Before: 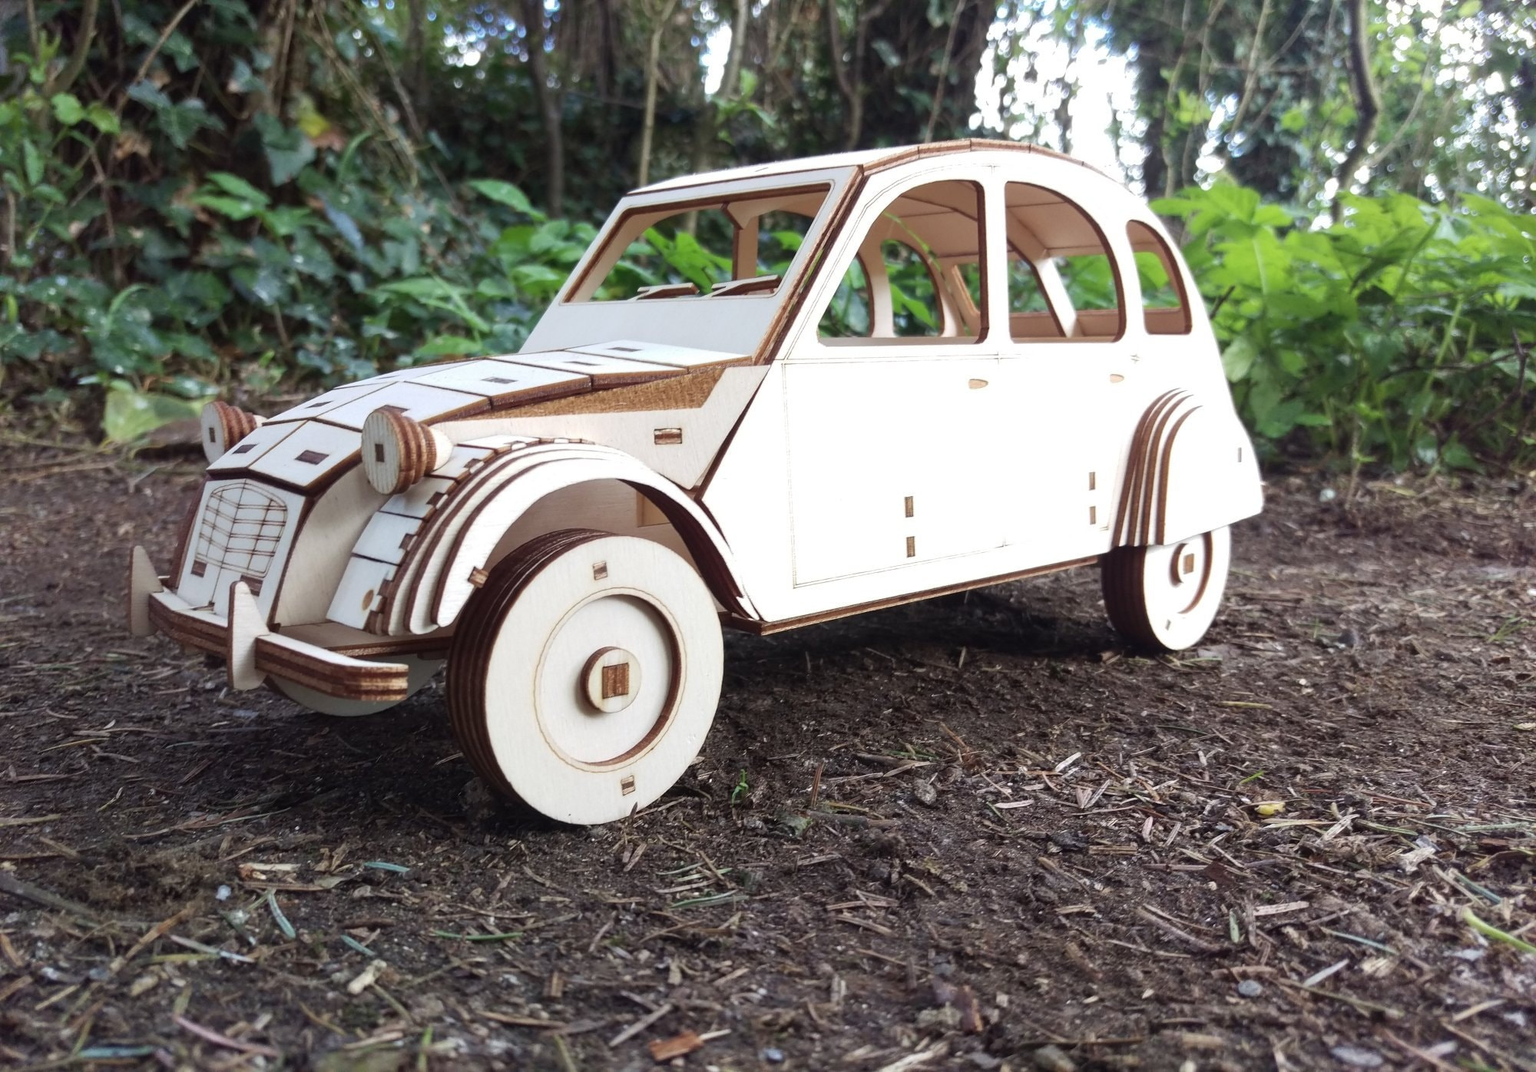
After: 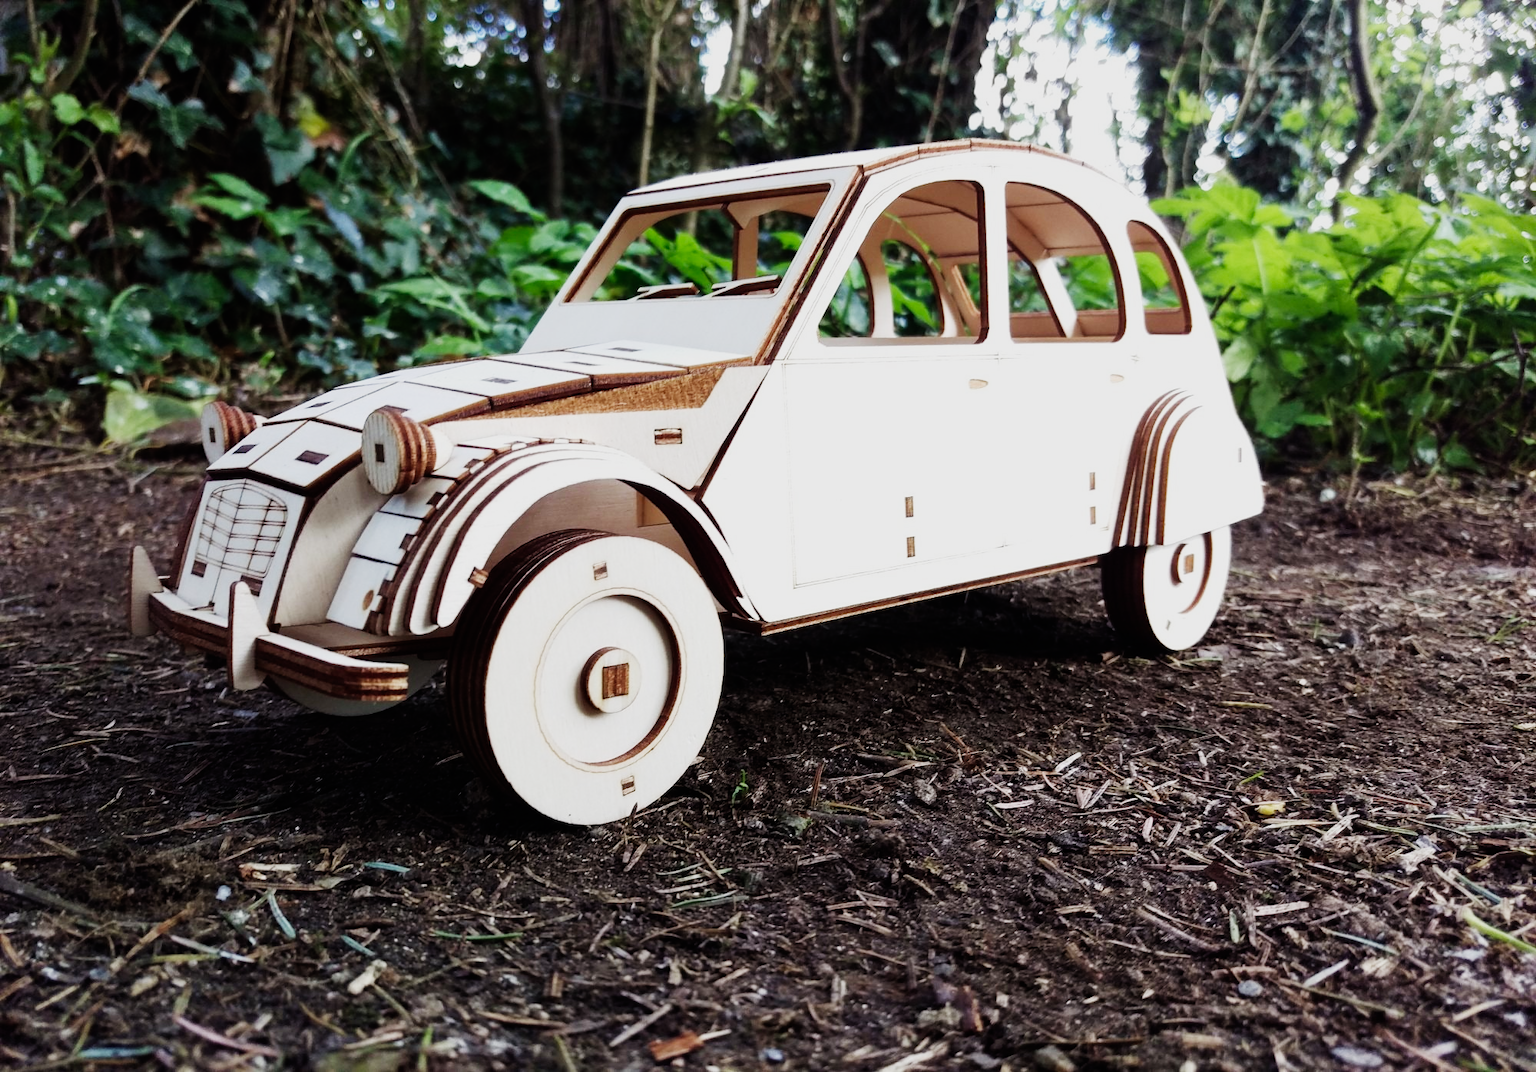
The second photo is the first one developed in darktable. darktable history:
rotate and perspective: crop left 0, crop top 0
exposure: exposure -0.048 EV, compensate highlight preservation false
sigmoid: contrast 2, skew -0.2, preserve hue 0%, red attenuation 0.1, red rotation 0.035, green attenuation 0.1, green rotation -0.017, blue attenuation 0.15, blue rotation -0.052, base primaries Rec2020
